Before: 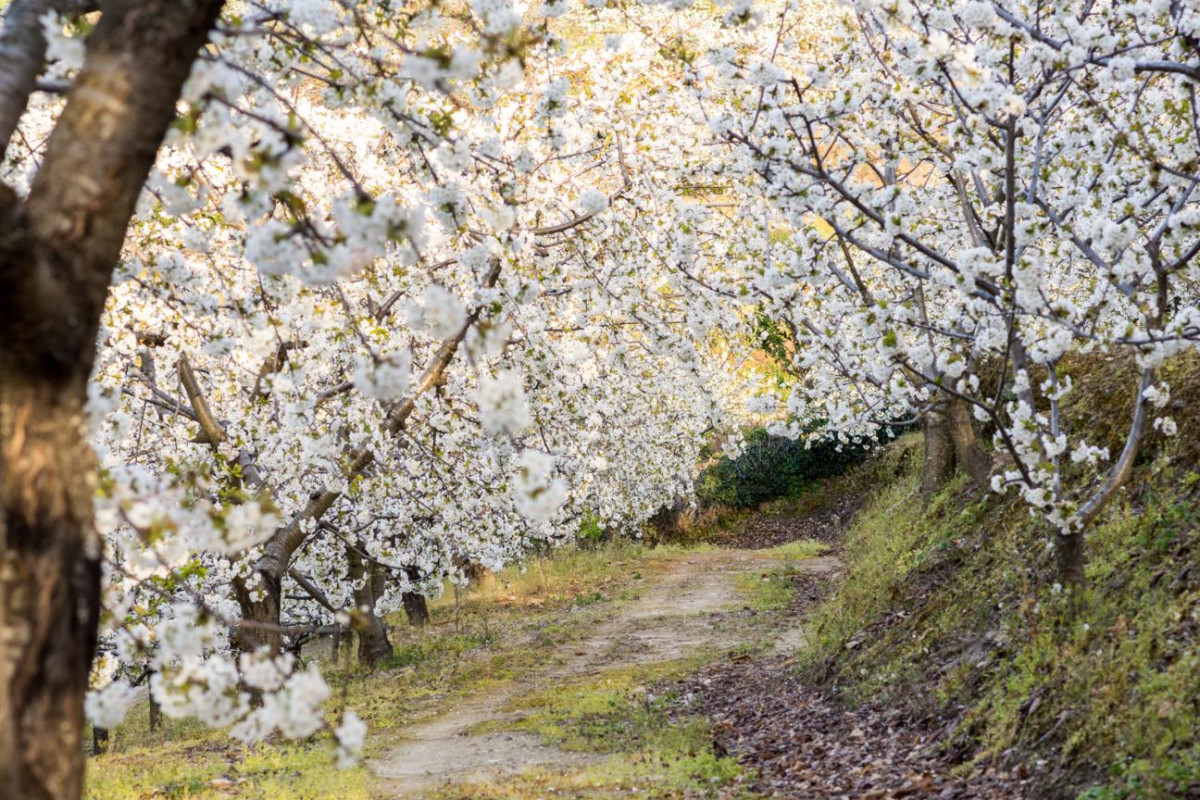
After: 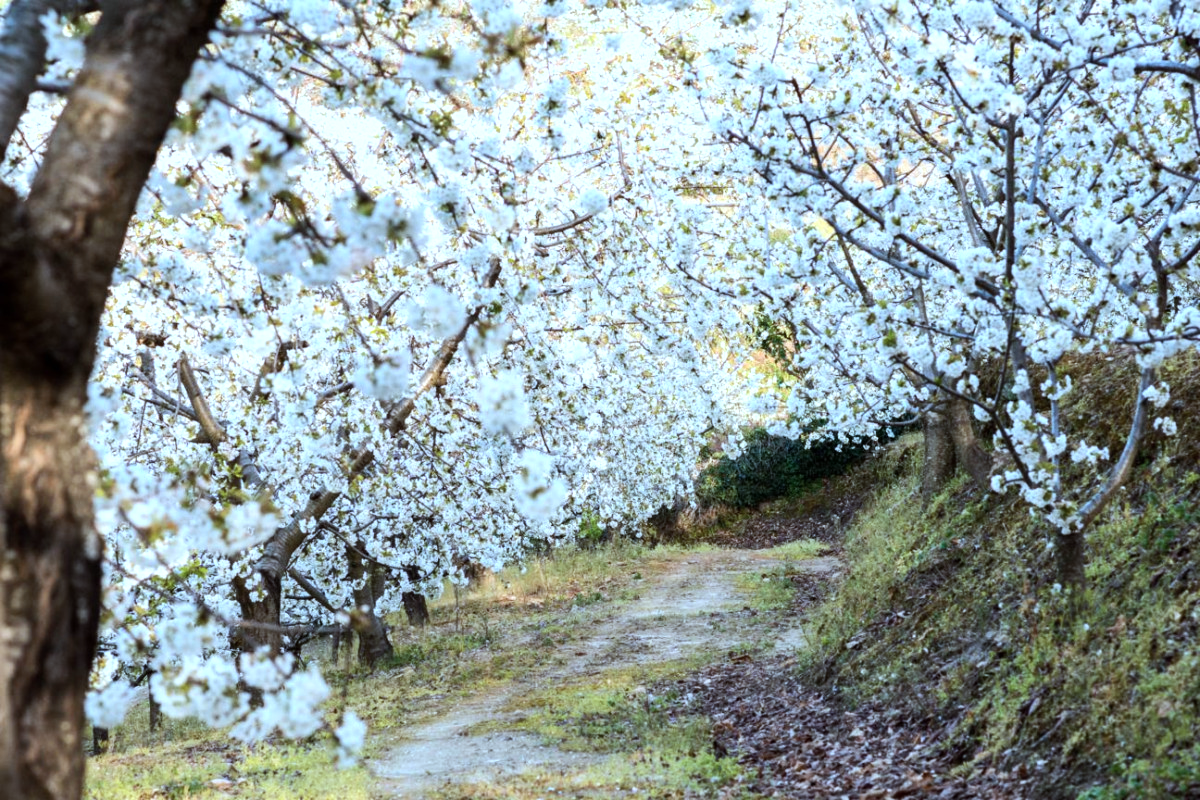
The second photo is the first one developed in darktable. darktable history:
tone equalizer: -8 EV -0.417 EV, -7 EV -0.389 EV, -6 EV -0.333 EV, -5 EV -0.222 EV, -3 EV 0.222 EV, -2 EV 0.333 EV, -1 EV 0.389 EV, +0 EV 0.417 EV, edges refinement/feathering 500, mask exposure compensation -1.57 EV, preserve details no
color correction: highlights a* -9.35, highlights b* -23.15
